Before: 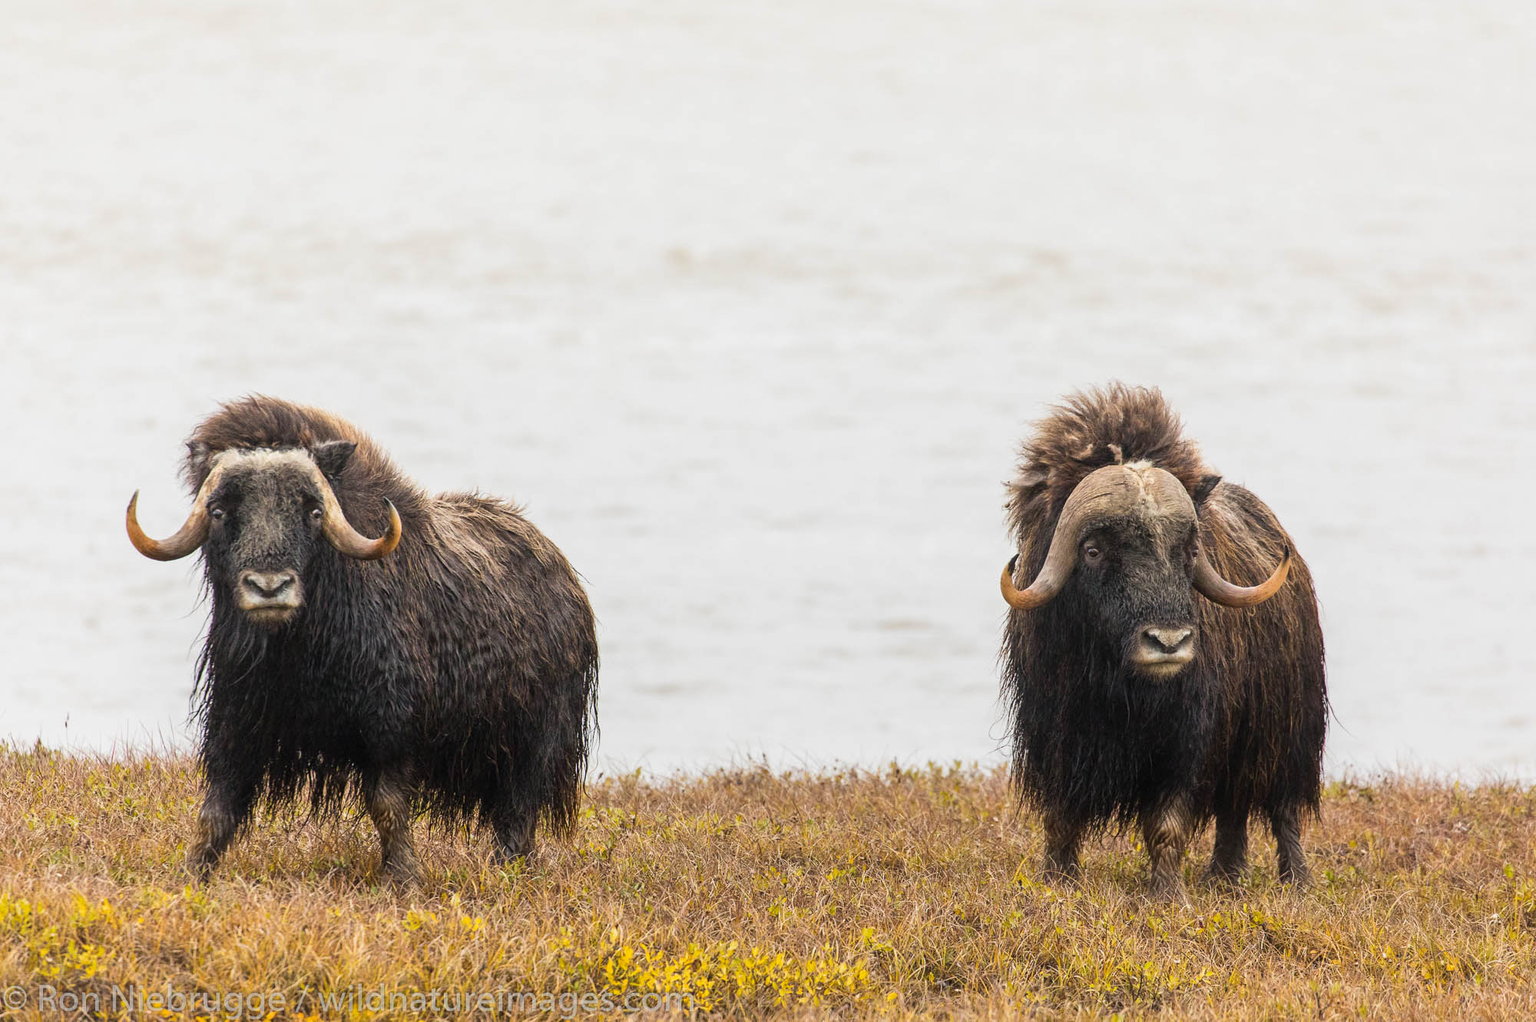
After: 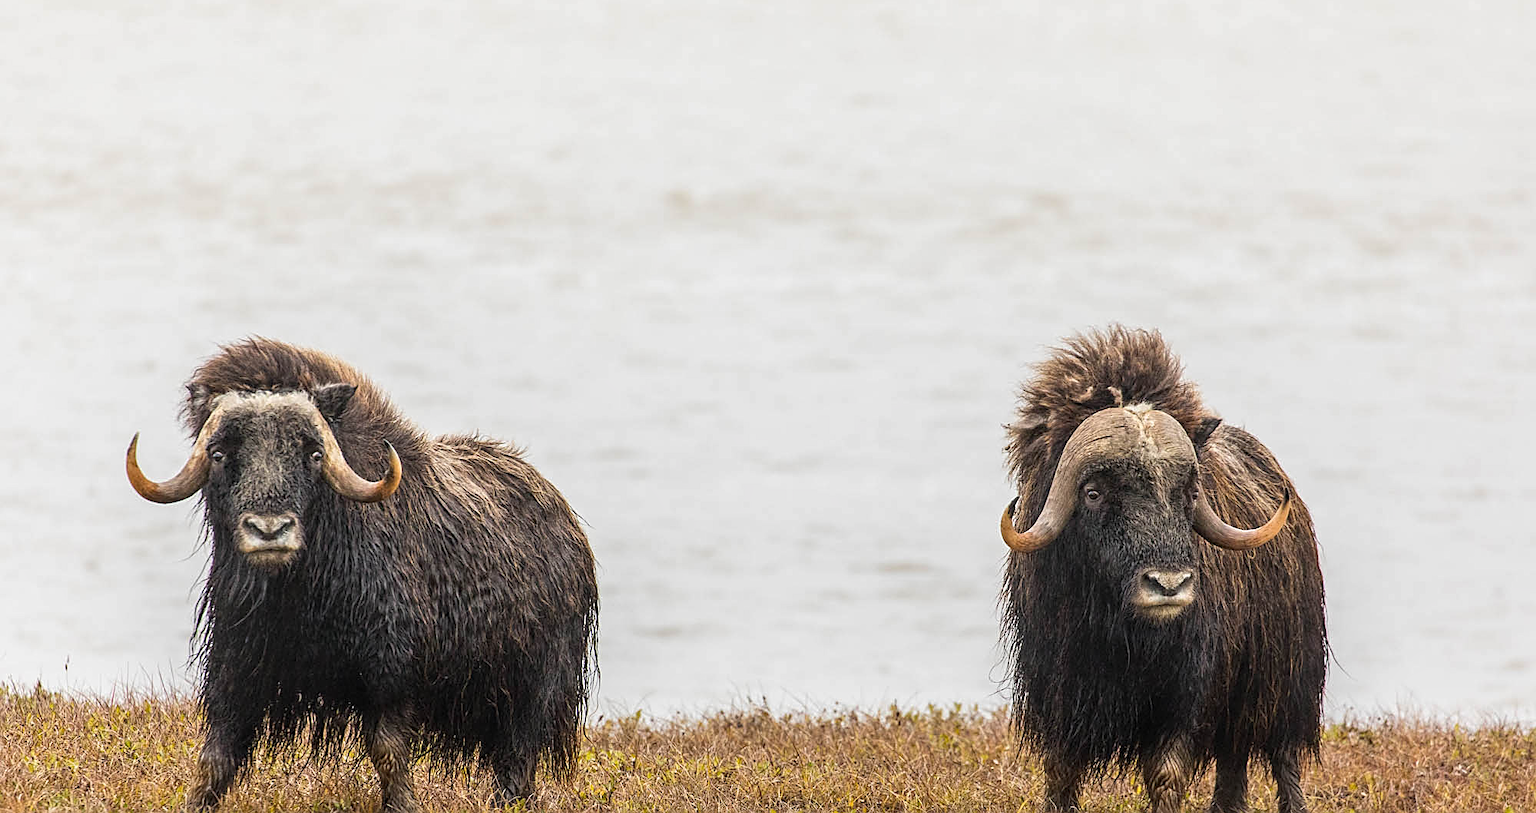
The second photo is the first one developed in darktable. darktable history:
crop and rotate: top 5.659%, bottom 14.771%
sharpen: amount 0.579
local contrast: on, module defaults
